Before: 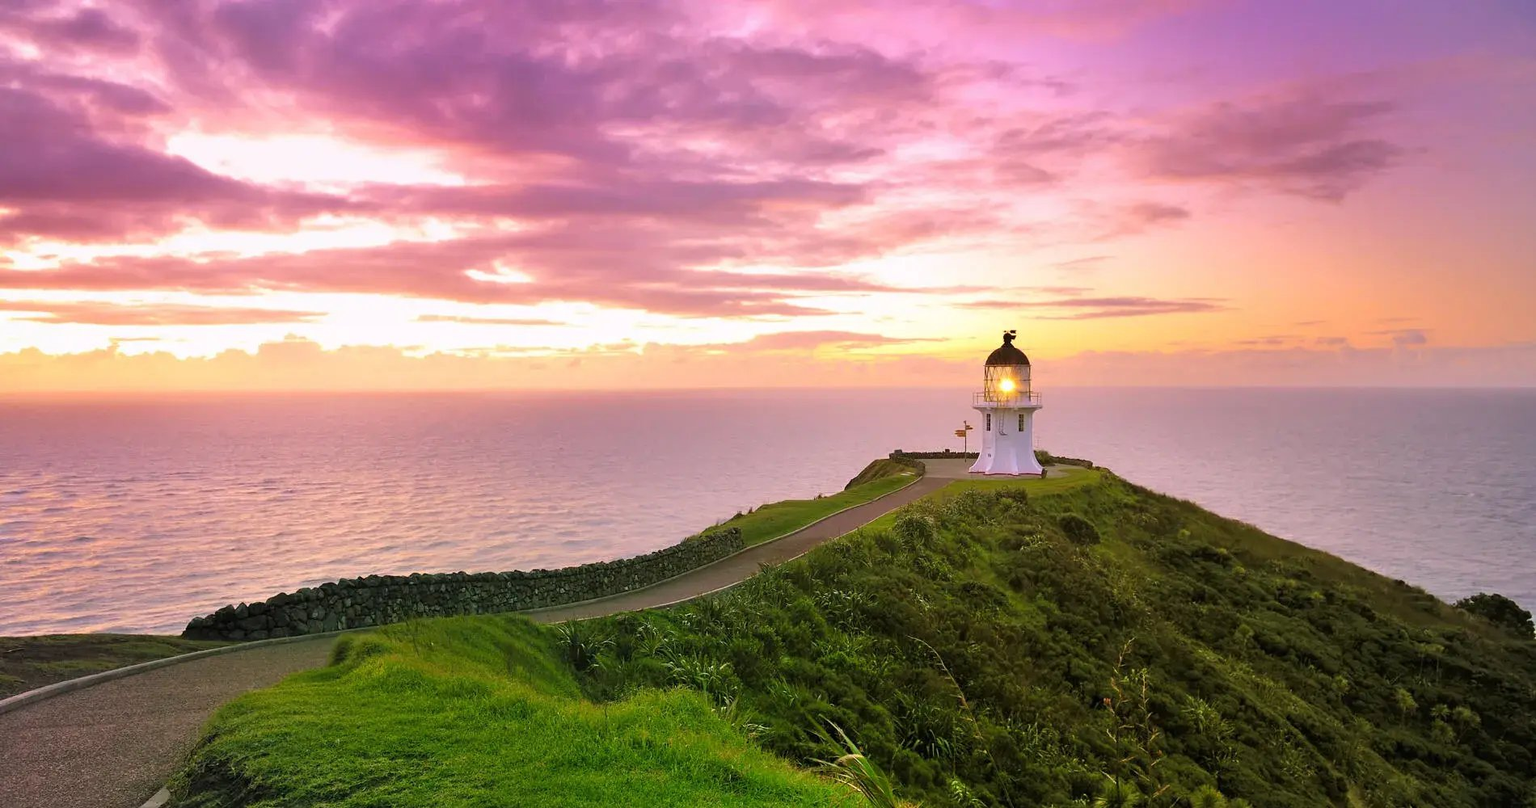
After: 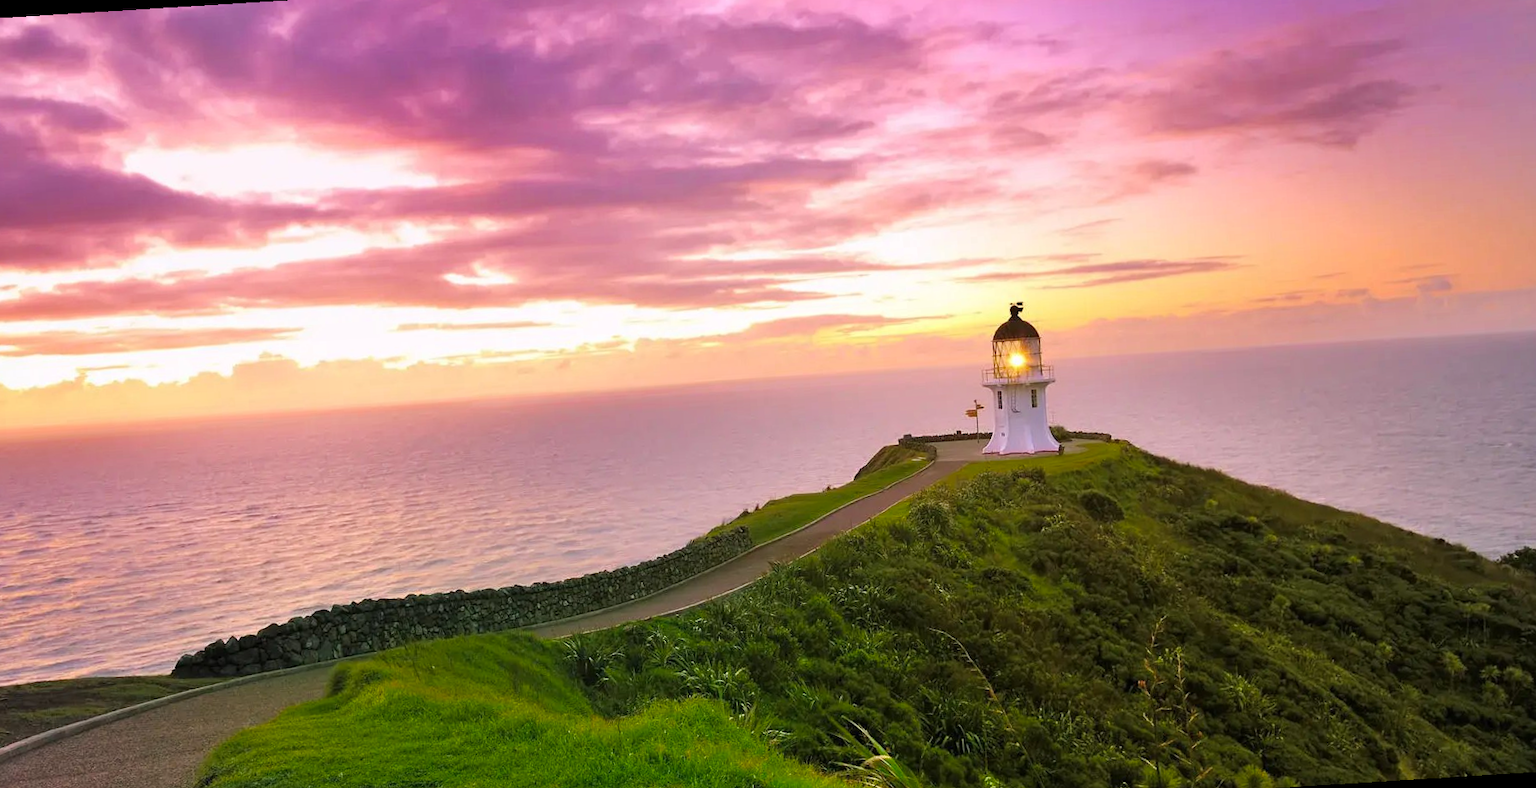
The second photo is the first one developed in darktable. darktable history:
crop: bottom 0.071%
color balance rgb: shadows fall-off 101%, linear chroma grading › mid-tones 7.63%, perceptual saturation grading › mid-tones 11.68%, mask middle-gray fulcrum 22.45%, global vibrance 10.11%, saturation formula JzAzBz (2021)
rotate and perspective: rotation -3.52°, crop left 0.036, crop right 0.964, crop top 0.081, crop bottom 0.919
